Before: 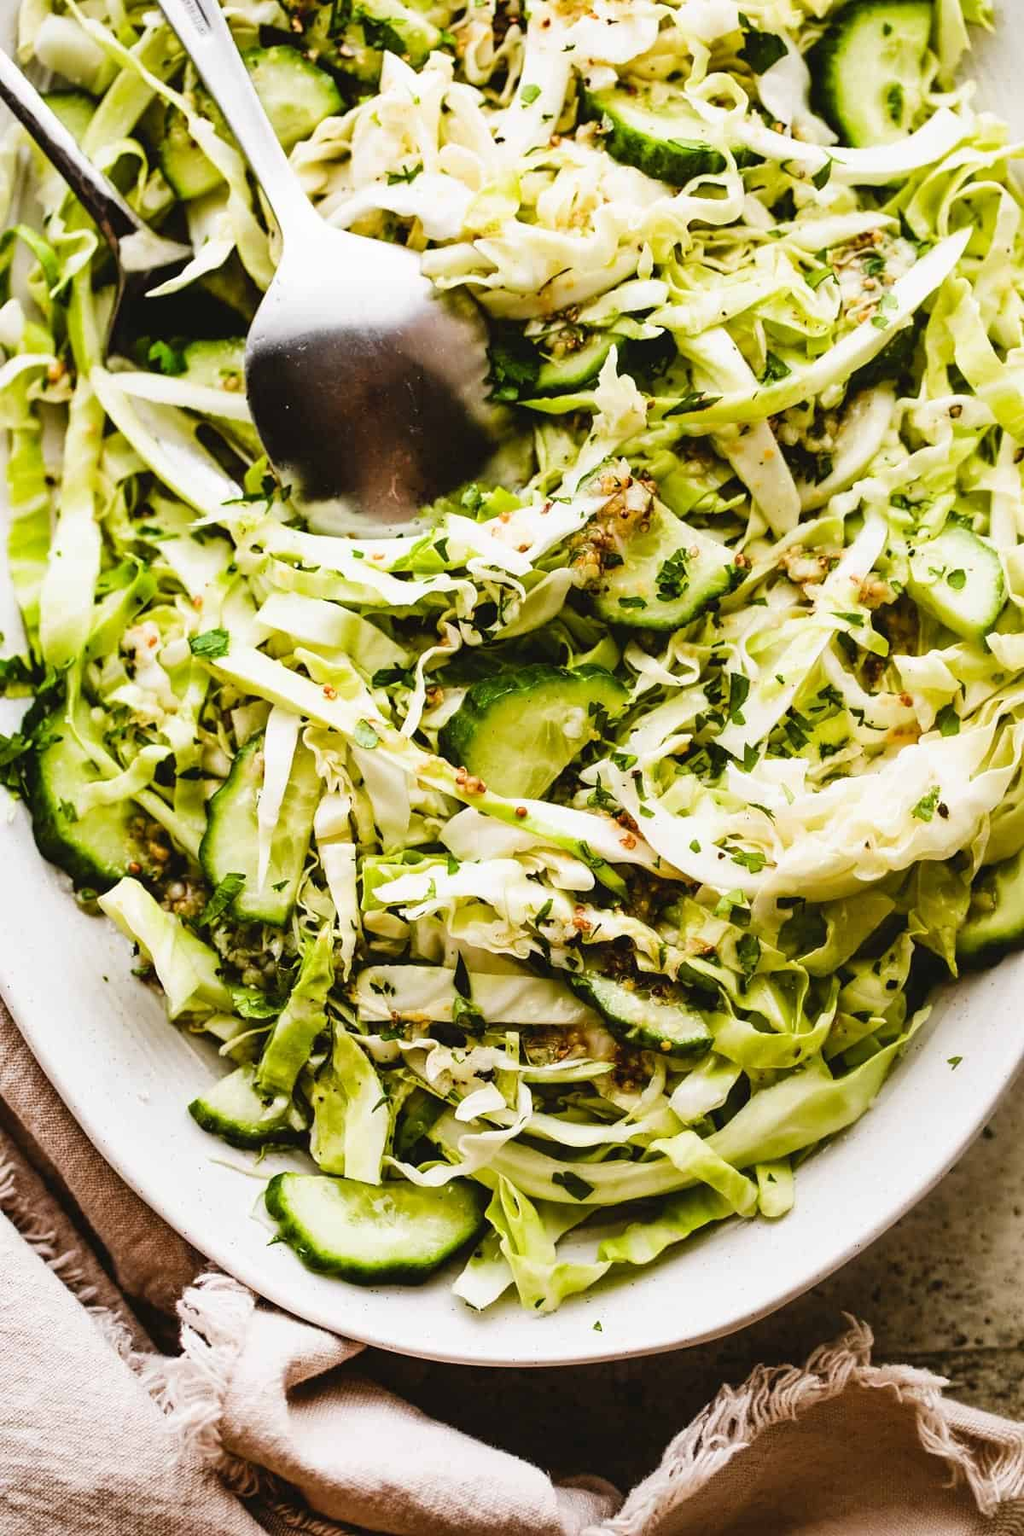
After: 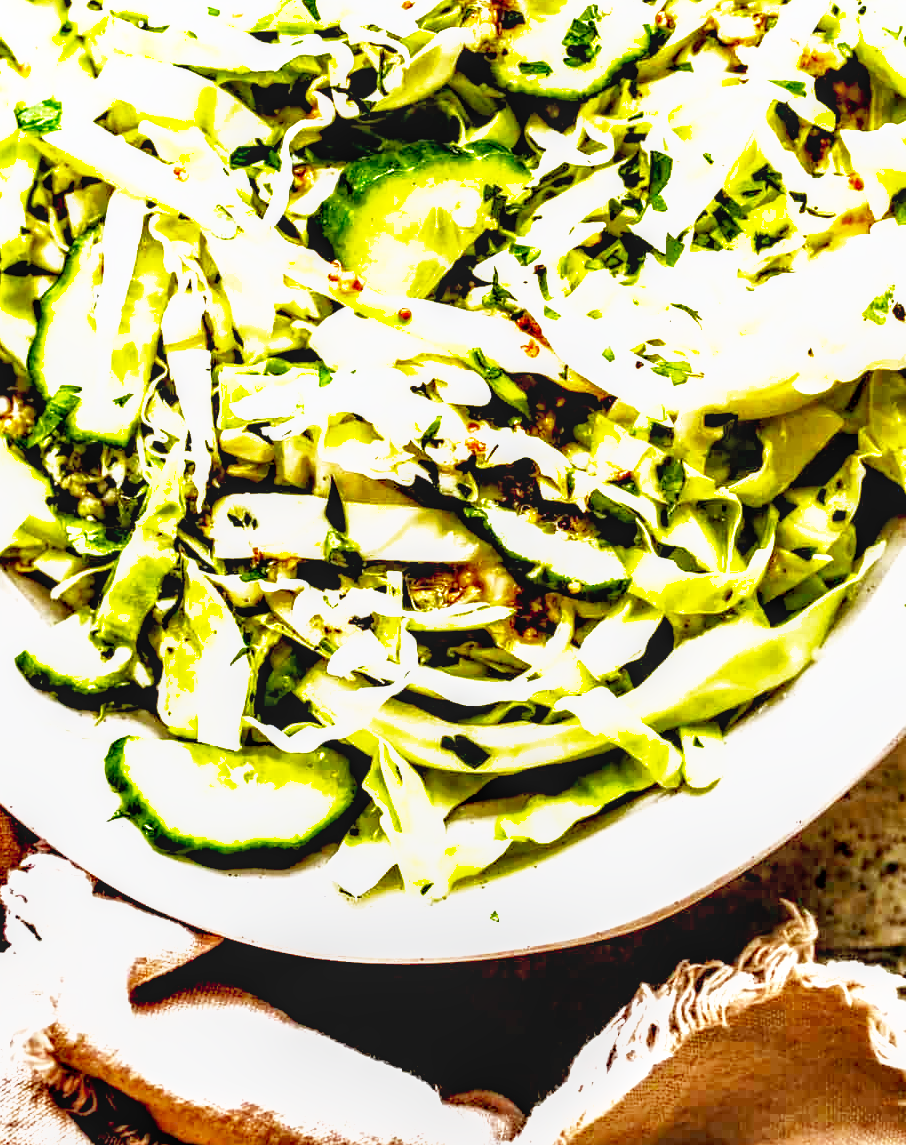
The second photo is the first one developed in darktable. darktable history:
shadows and highlights: on, module defaults
base curve: curves: ch0 [(0, 0) (0.005, 0.002) (0.15, 0.3) (0.4, 0.7) (0.75, 0.95) (1, 1)], preserve colors none
local contrast: on, module defaults
contrast equalizer: octaves 7, y [[0.6 ×6], [0.55 ×6], [0 ×6], [0 ×6], [0 ×6]]
exposure: black level correction 0, exposure 1 EV, compensate highlight preservation false
crop and rotate: left 17.196%, top 35.498%, right 7.287%, bottom 0.842%
